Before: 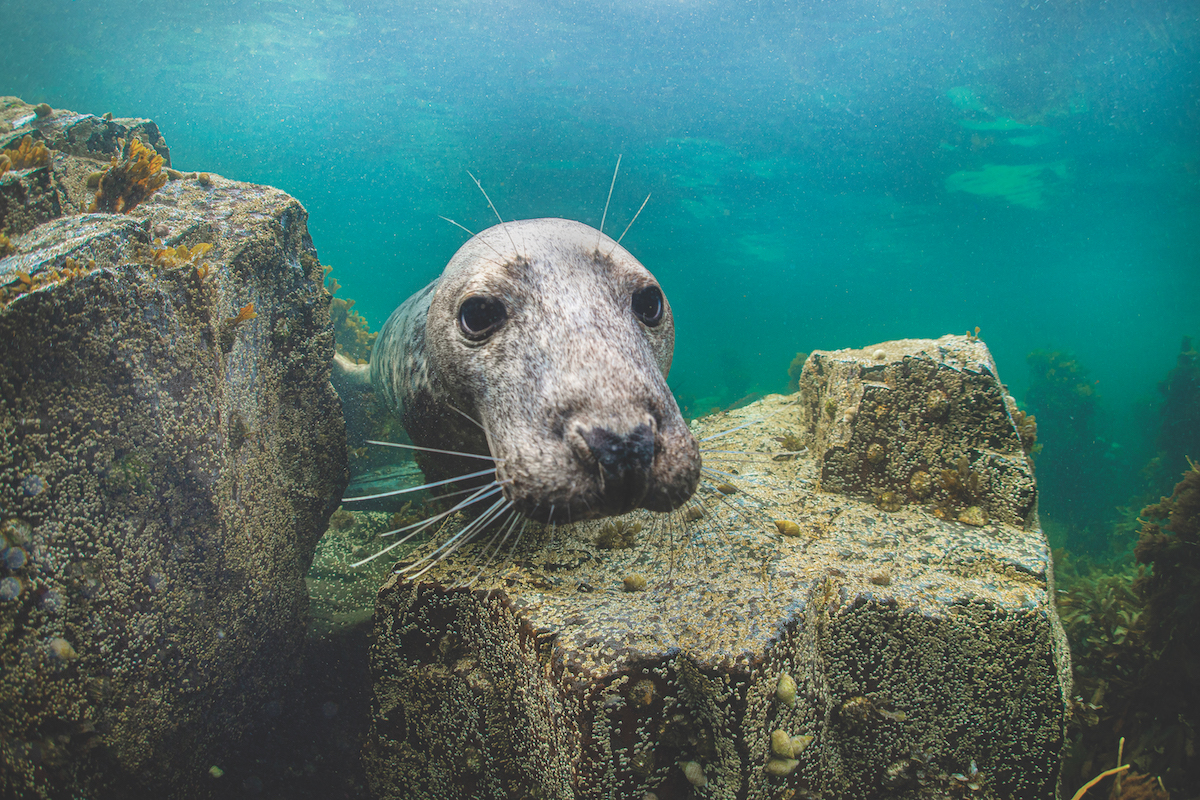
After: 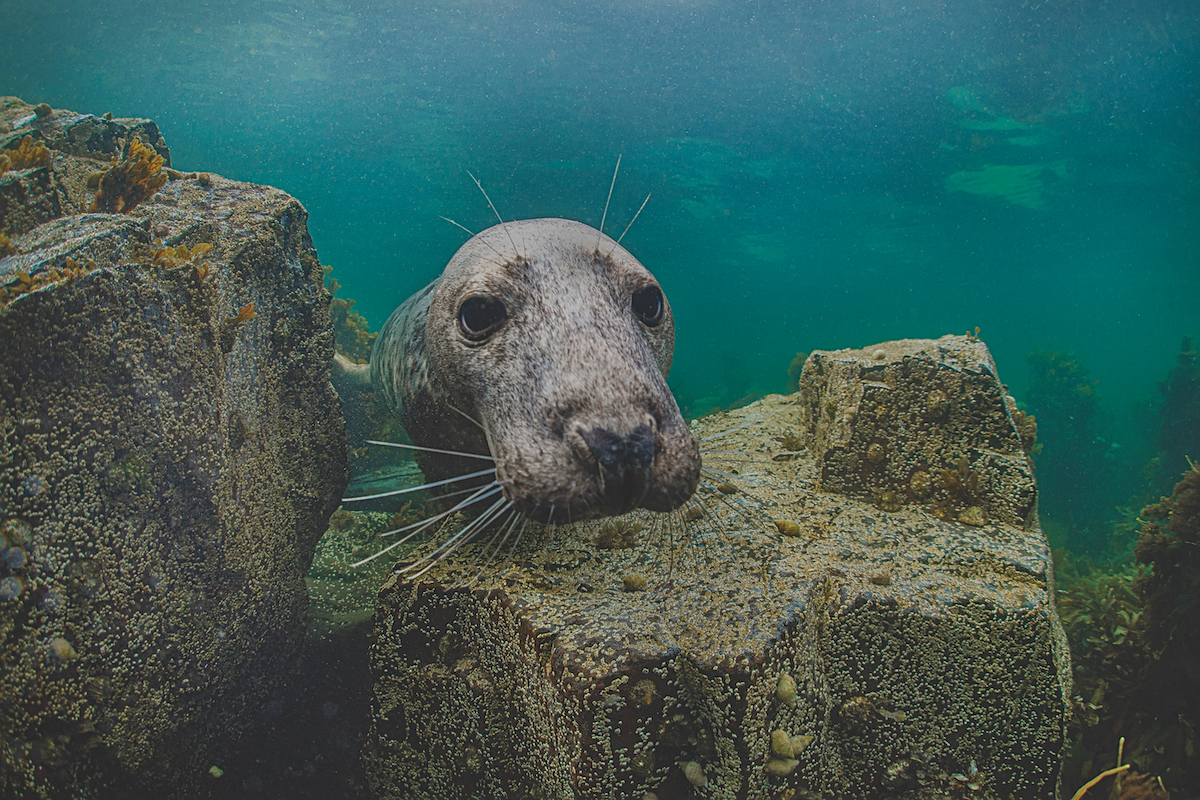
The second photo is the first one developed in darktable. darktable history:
sharpen: on, module defaults
tone equalizer: -8 EV -0.039 EV, -7 EV 0.04 EV, -6 EV -0.007 EV, -5 EV 0.005 EV, -4 EV -0.041 EV, -3 EV -0.239 EV, -2 EV -0.686 EV, -1 EV -0.959 EV, +0 EV -0.949 EV
